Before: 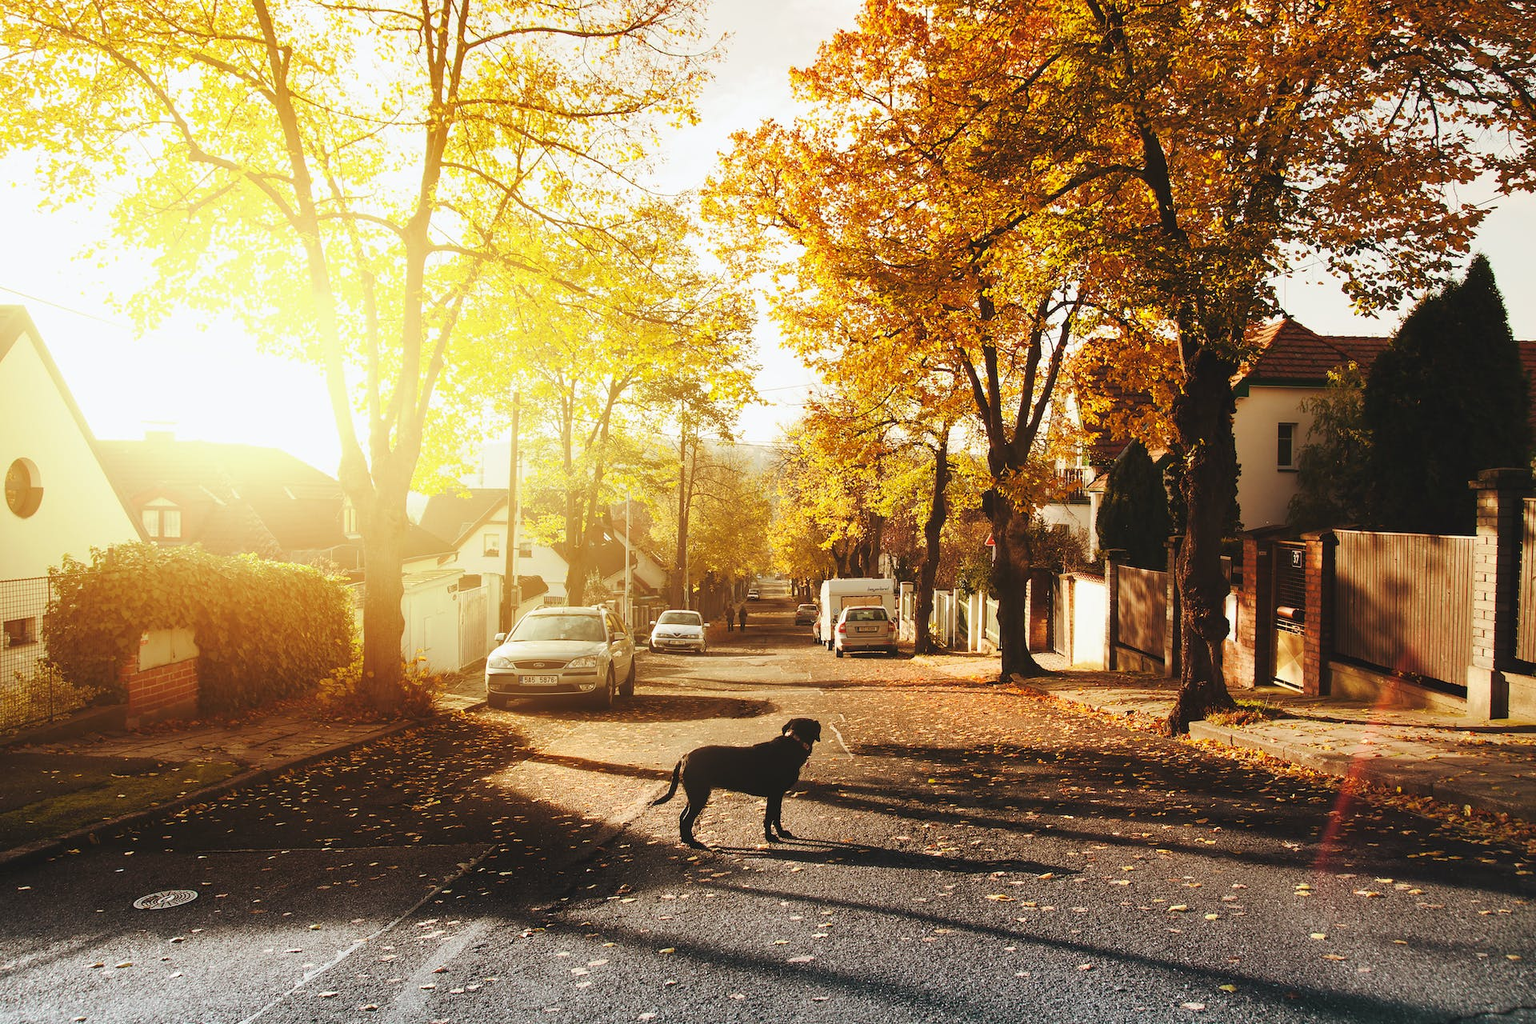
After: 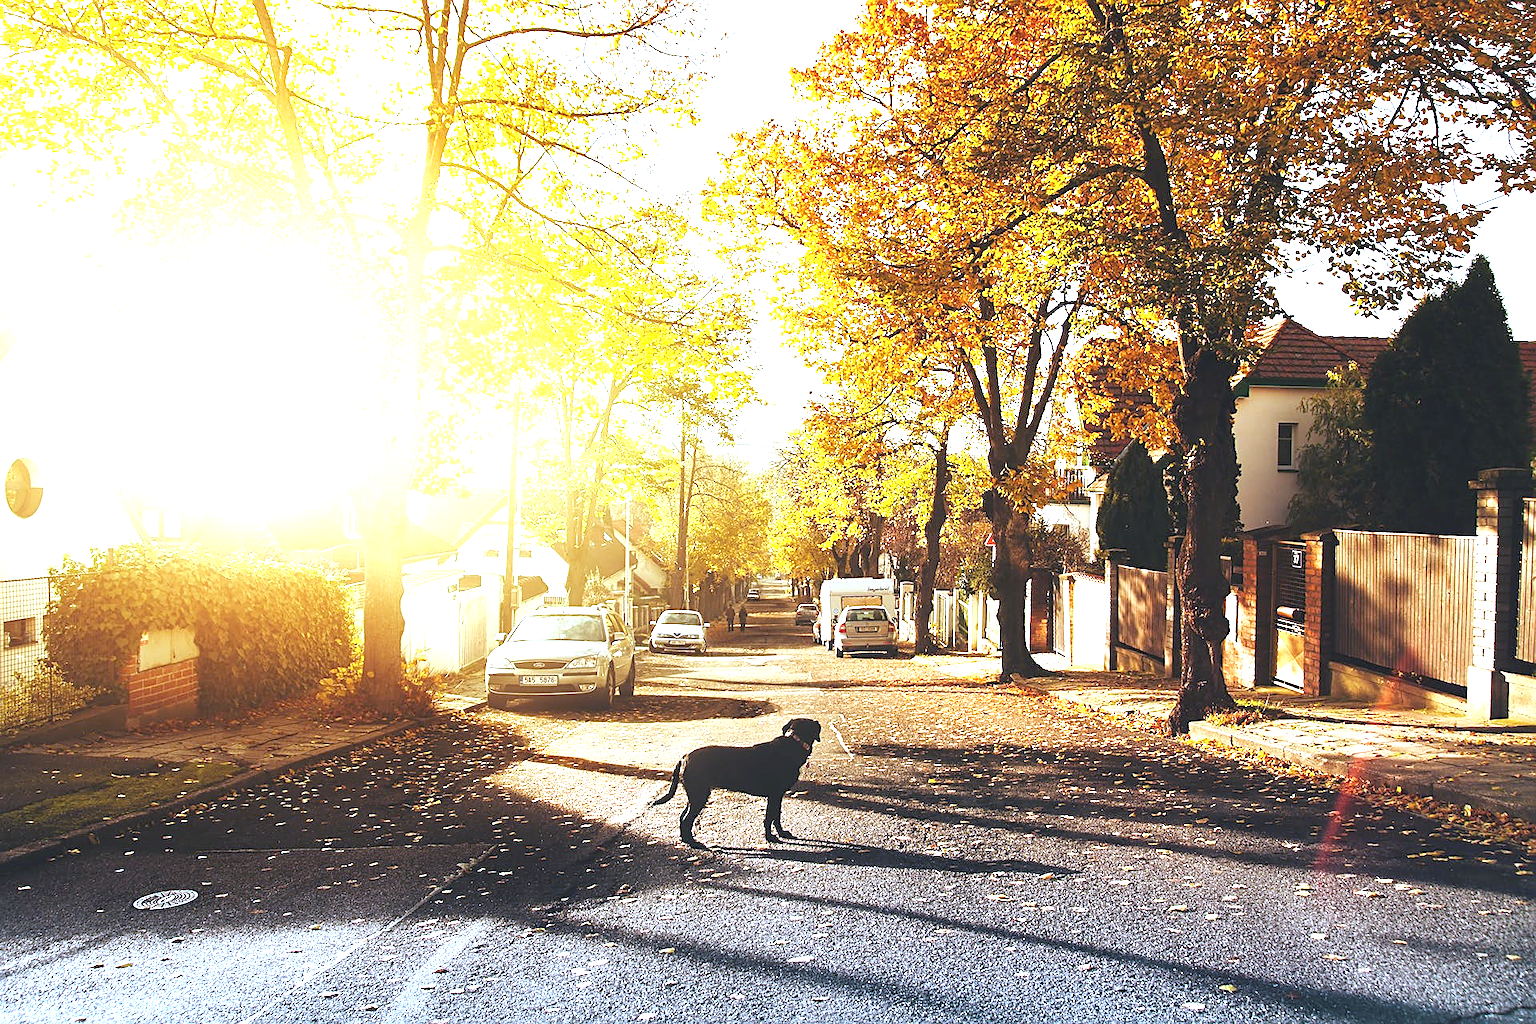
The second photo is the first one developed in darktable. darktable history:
exposure: black level correction 0, exposure 1.198 EV, compensate exposure bias true, compensate highlight preservation false
white balance: red 0.871, blue 1.249
sharpen: on, module defaults
tone equalizer: on, module defaults
